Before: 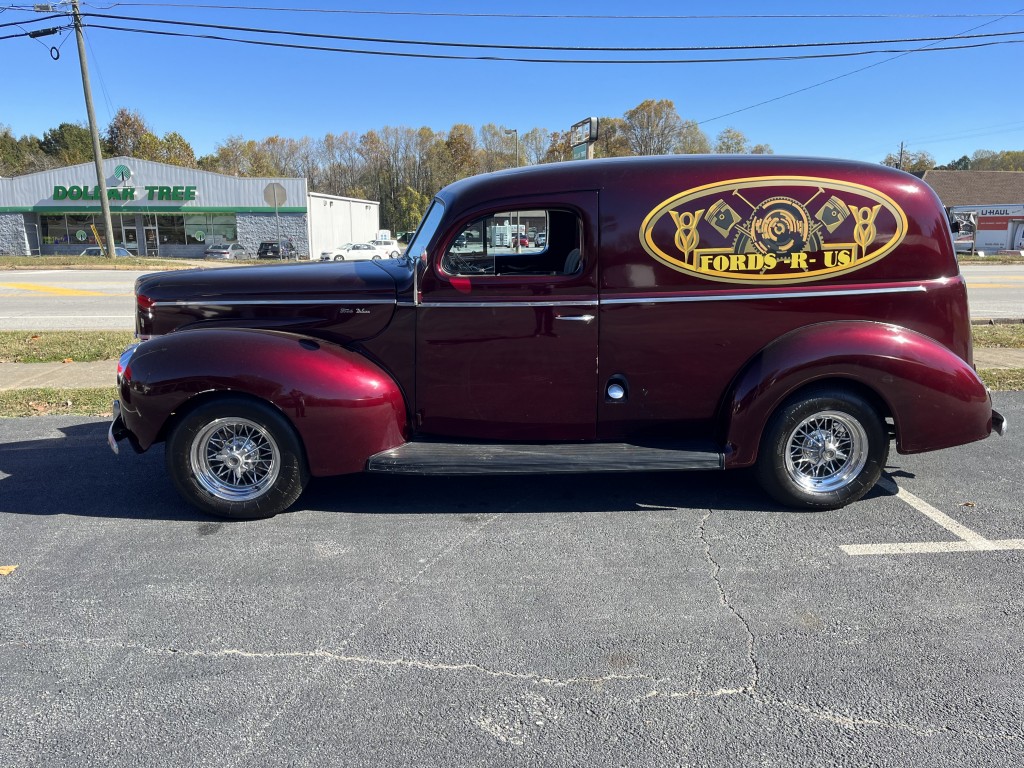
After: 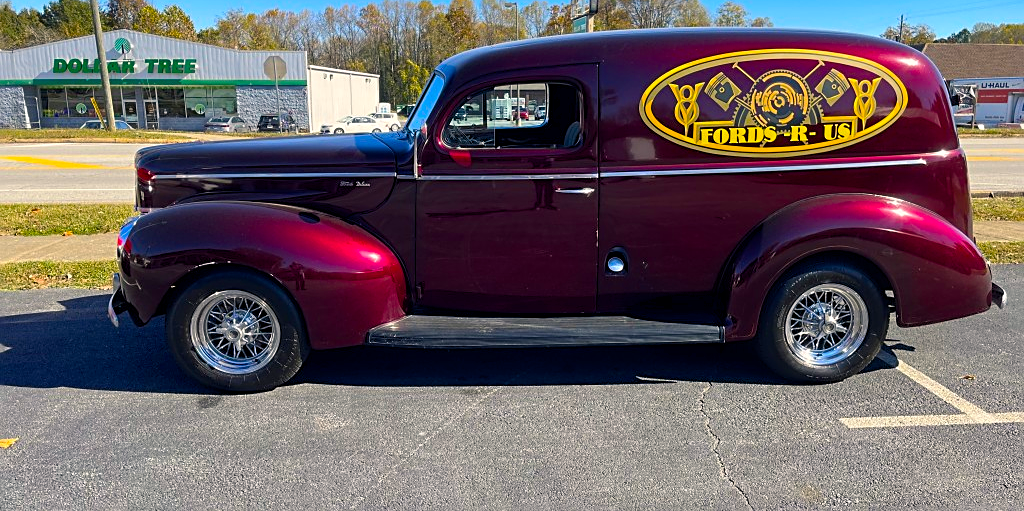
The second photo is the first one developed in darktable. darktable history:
crop: top 16.596%, bottom 16.758%
sharpen: amount 0.489
color balance rgb: highlights gain › chroma 2.04%, highlights gain › hue 64.62°, linear chroma grading › global chroma 25.325%, perceptual saturation grading › global saturation 35.21%
